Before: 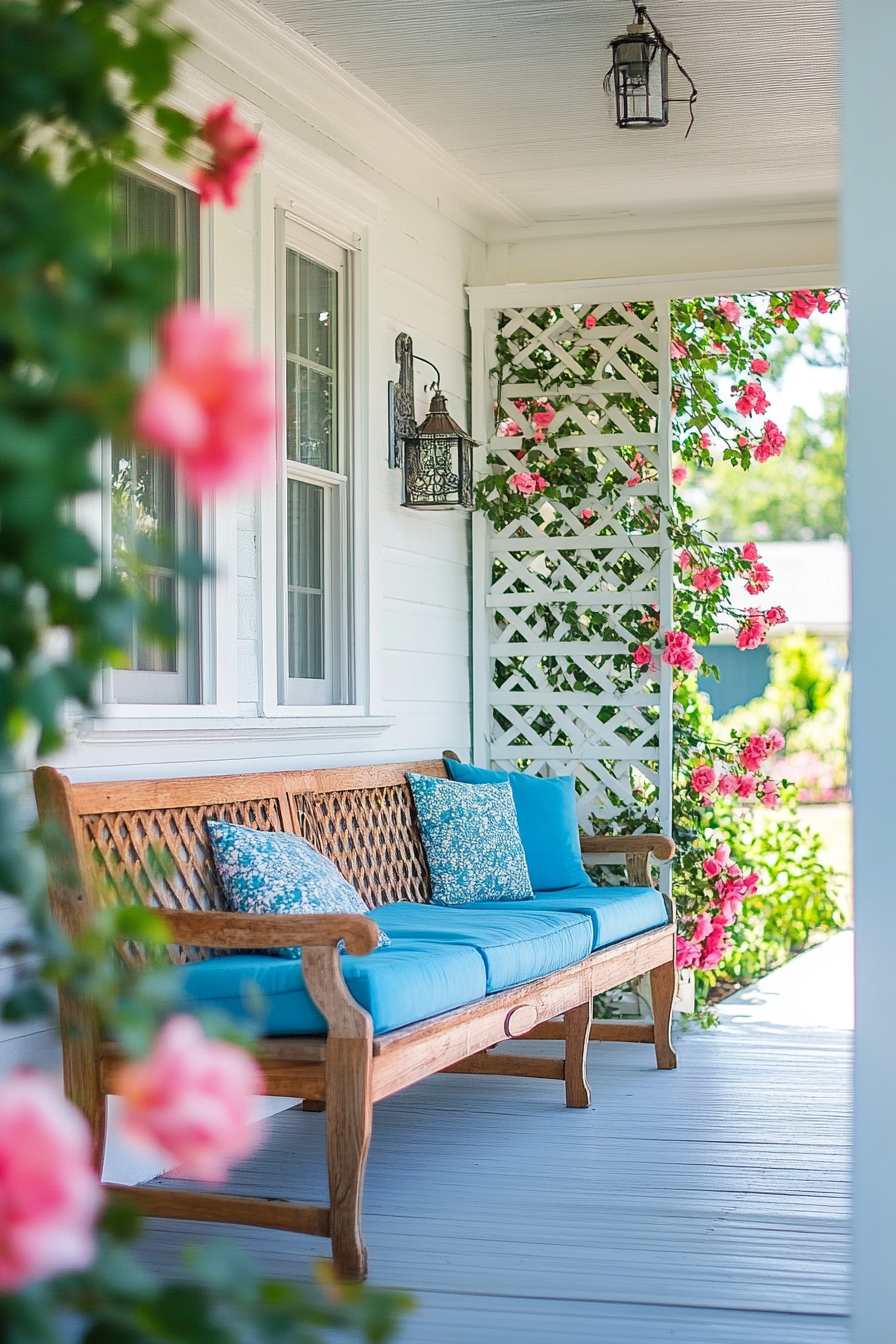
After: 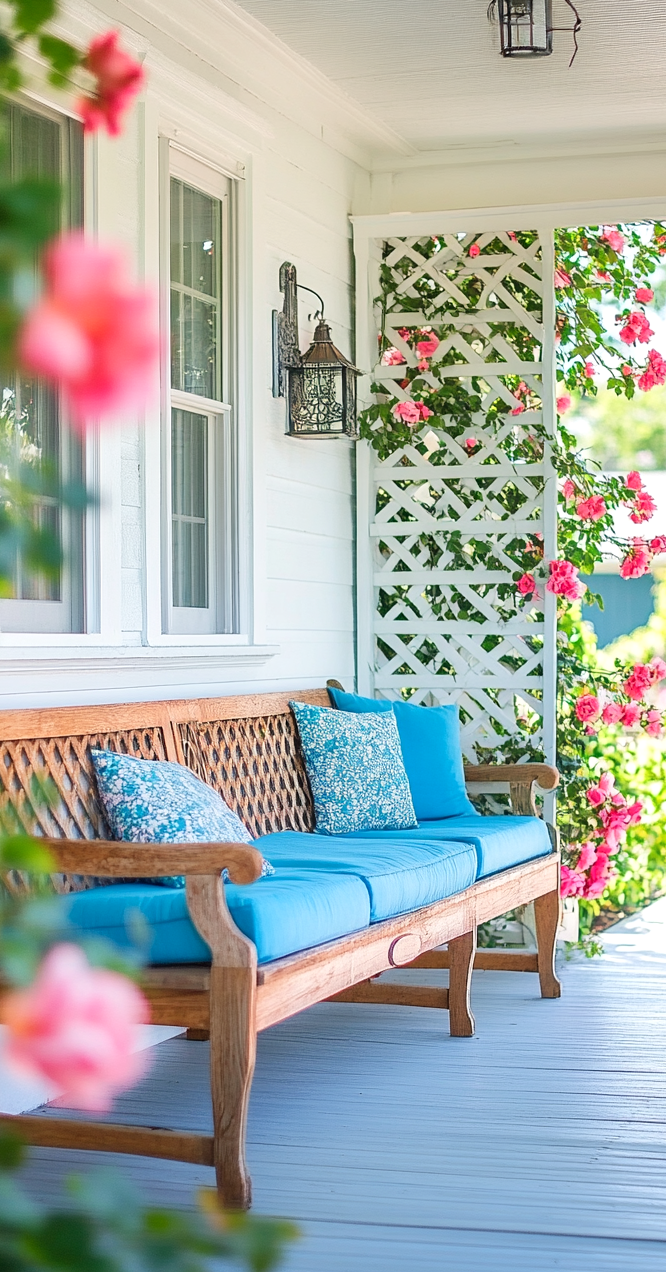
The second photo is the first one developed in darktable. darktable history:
crop and rotate: left 13%, top 5.309%, right 12.605%
levels: black 0.075%, levels [0, 0.478, 1]
exposure: exposure 0.127 EV, compensate highlight preservation false
